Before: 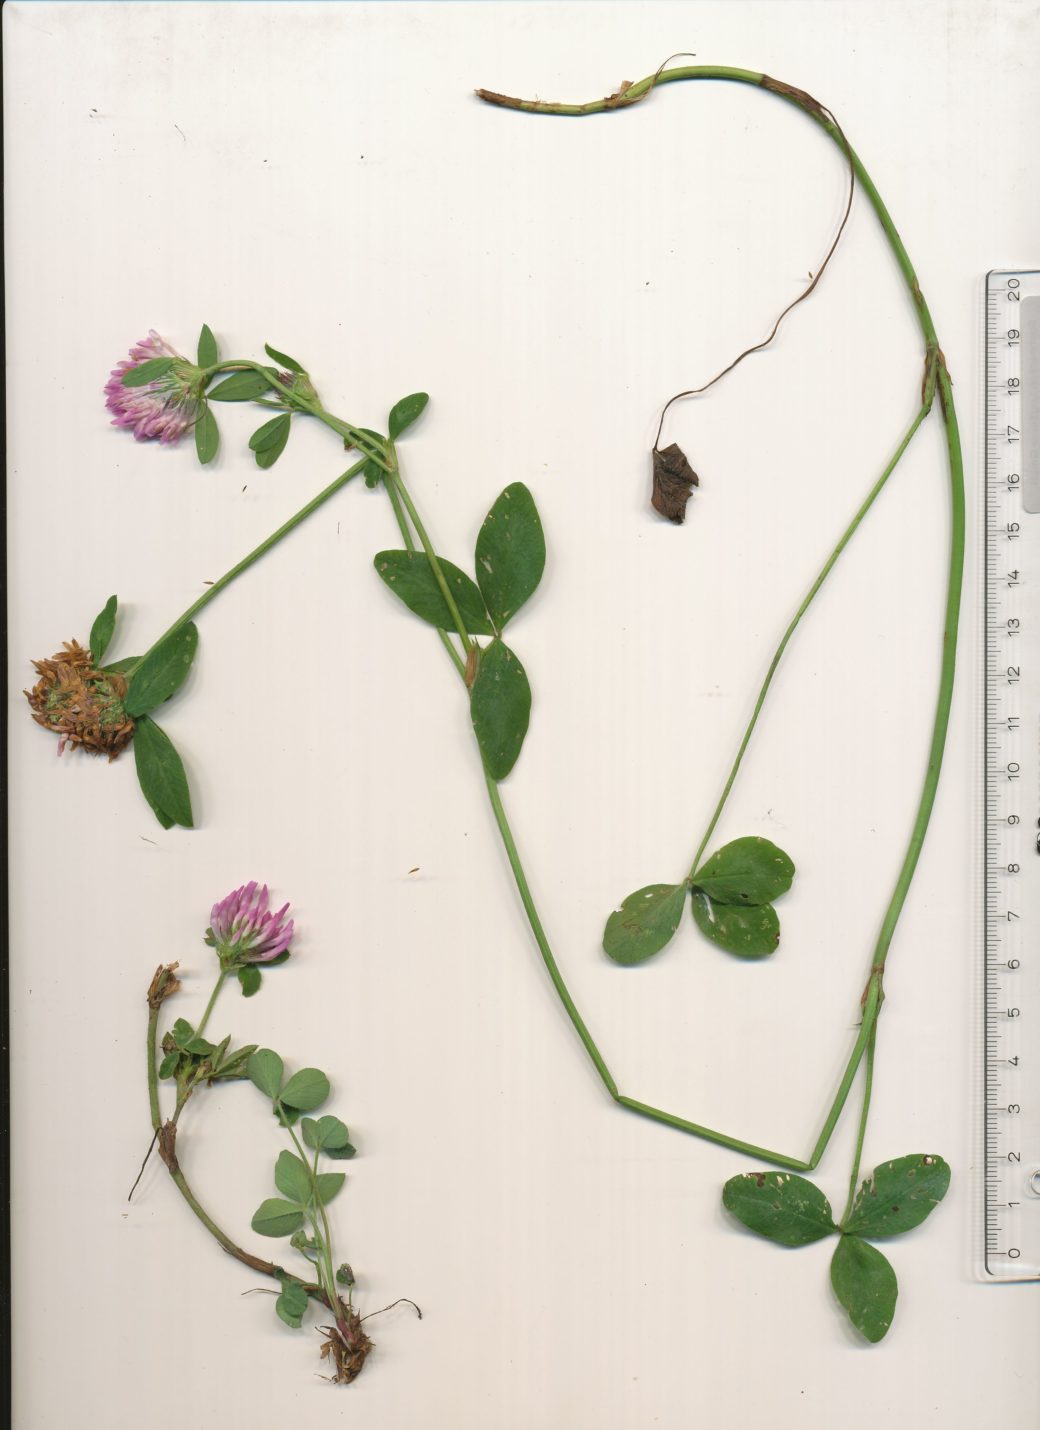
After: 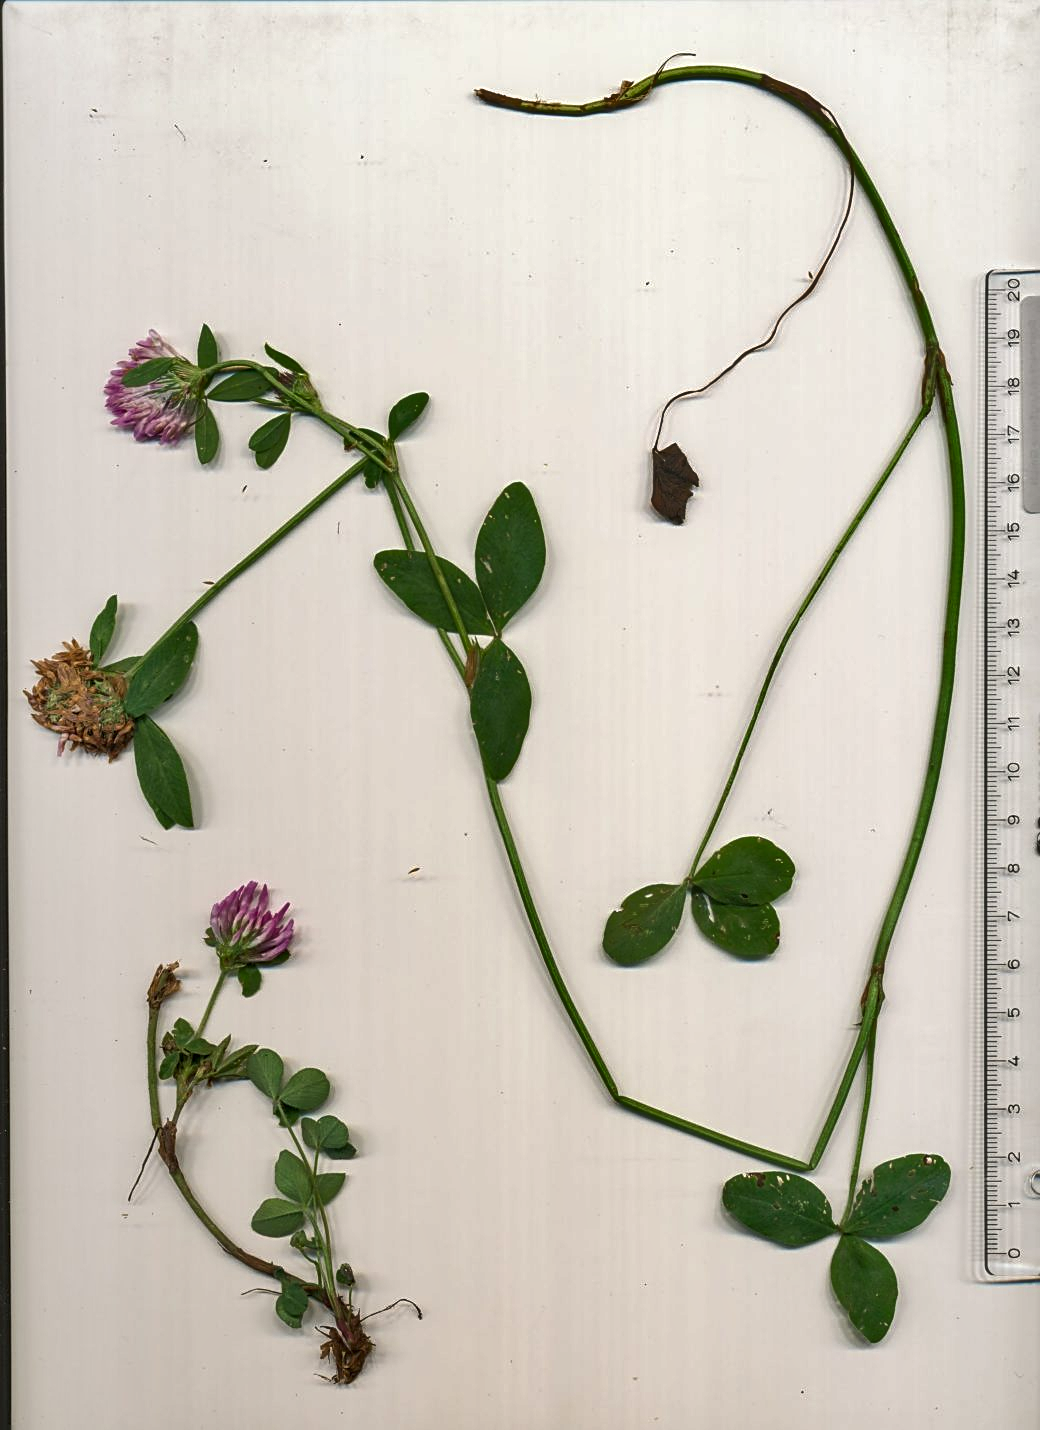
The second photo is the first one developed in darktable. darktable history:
local contrast: detail 130%
sharpen: on, module defaults
shadows and highlights: soften with gaussian
